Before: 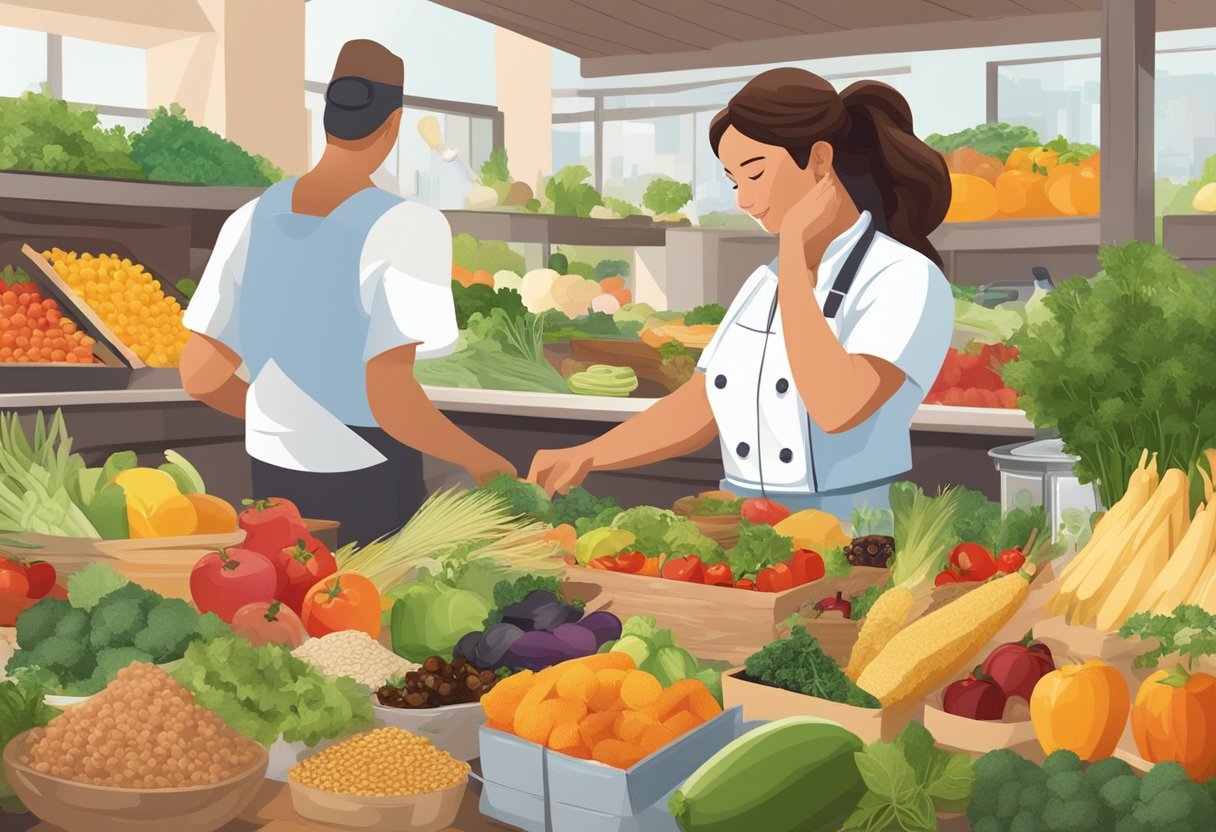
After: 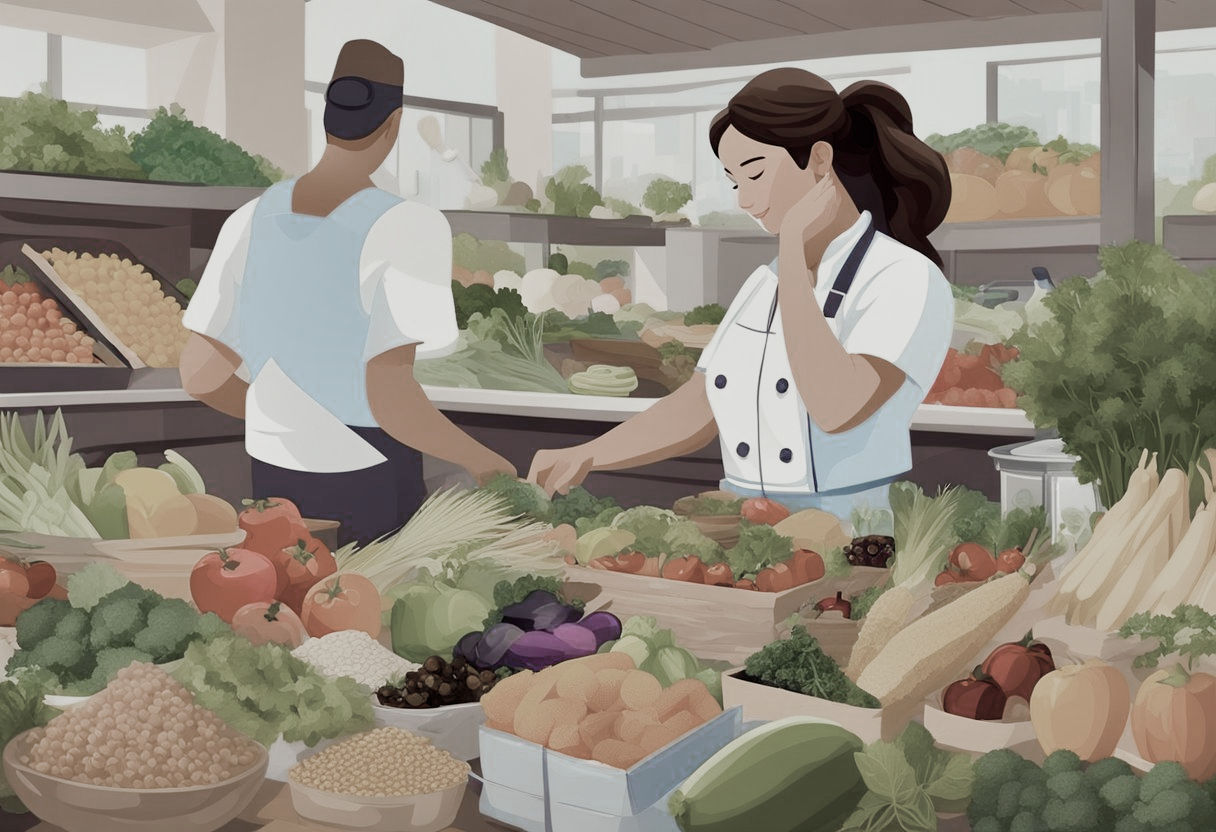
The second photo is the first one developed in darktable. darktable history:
color zones: curves: ch0 [(0, 0.613) (0.01, 0.613) (0.245, 0.448) (0.498, 0.529) (0.642, 0.665) (0.879, 0.777) (0.99, 0.613)]; ch1 [(0, 0.272) (0.219, 0.127) (0.724, 0.346)]
color balance rgb: shadows lift › luminance -21.66%, shadows lift › chroma 6.57%, shadows lift › hue 270°, power › chroma 0.68%, power › hue 60°, highlights gain › luminance 6.08%, highlights gain › chroma 1.33%, highlights gain › hue 90°, global offset › luminance -0.87%, perceptual saturation grading › global saturation 26.86%, perceptual saturation grading › highlights -28.39%, perceptual saturation grading › mid-tones 15.22%, perceptual saturation grading › shadows 33.98%, perceptual brilliance grading › highlights 10%, perceptual brilliance grading › mid-tones 5%
filmic rgb: black relative exposure -7.65 EV, white relative exposure 4.56 EV, hardness 3.61
shadows and highlights: low approximation 0.01, soften with gaussian
